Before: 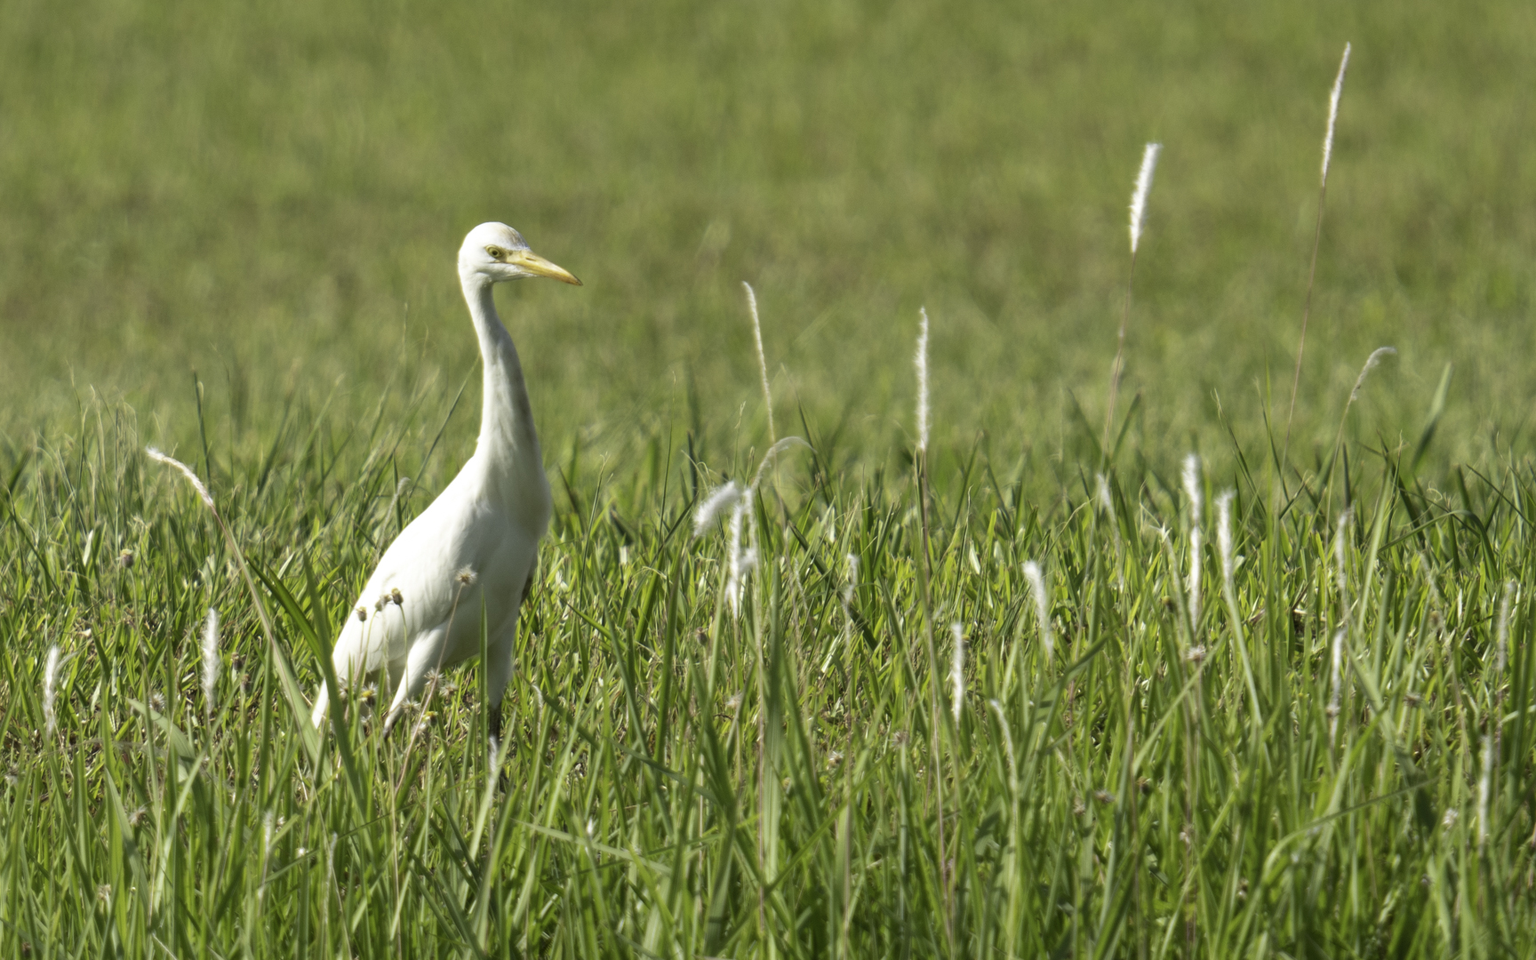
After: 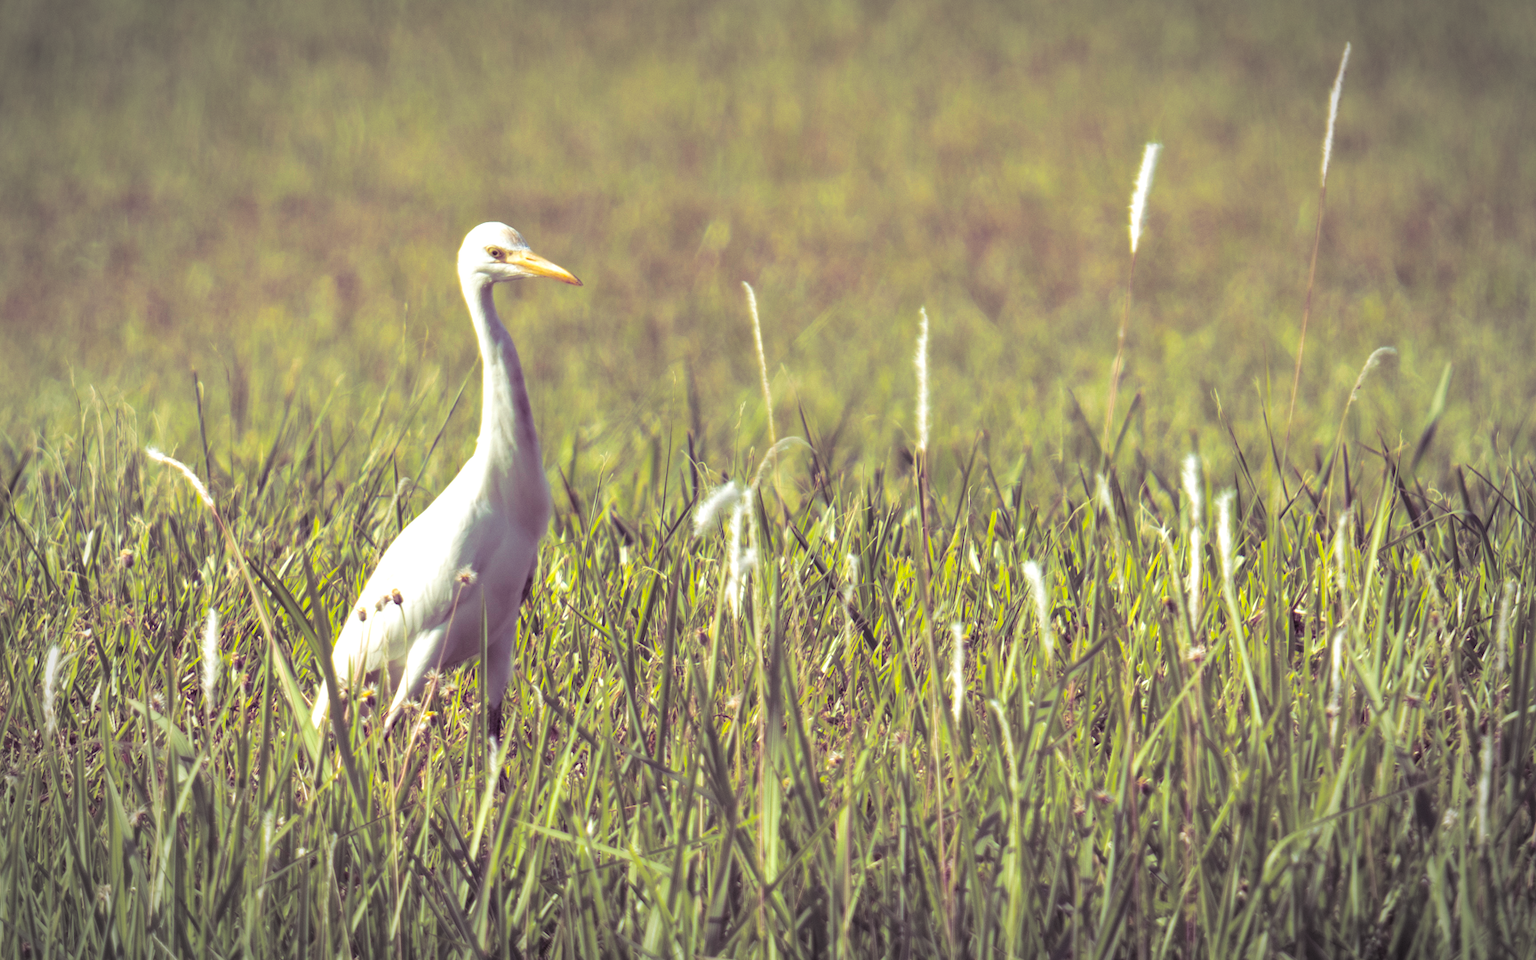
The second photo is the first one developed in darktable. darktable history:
contrast brightness saturation: contrast 0.04, saturation 0.07
split-toning: shadows › hue 277.2°, shadows › saturation 0.74
vignetting: automatic ratio true
exposure: exposure 0.367 EV, compensate highlight preservation false
